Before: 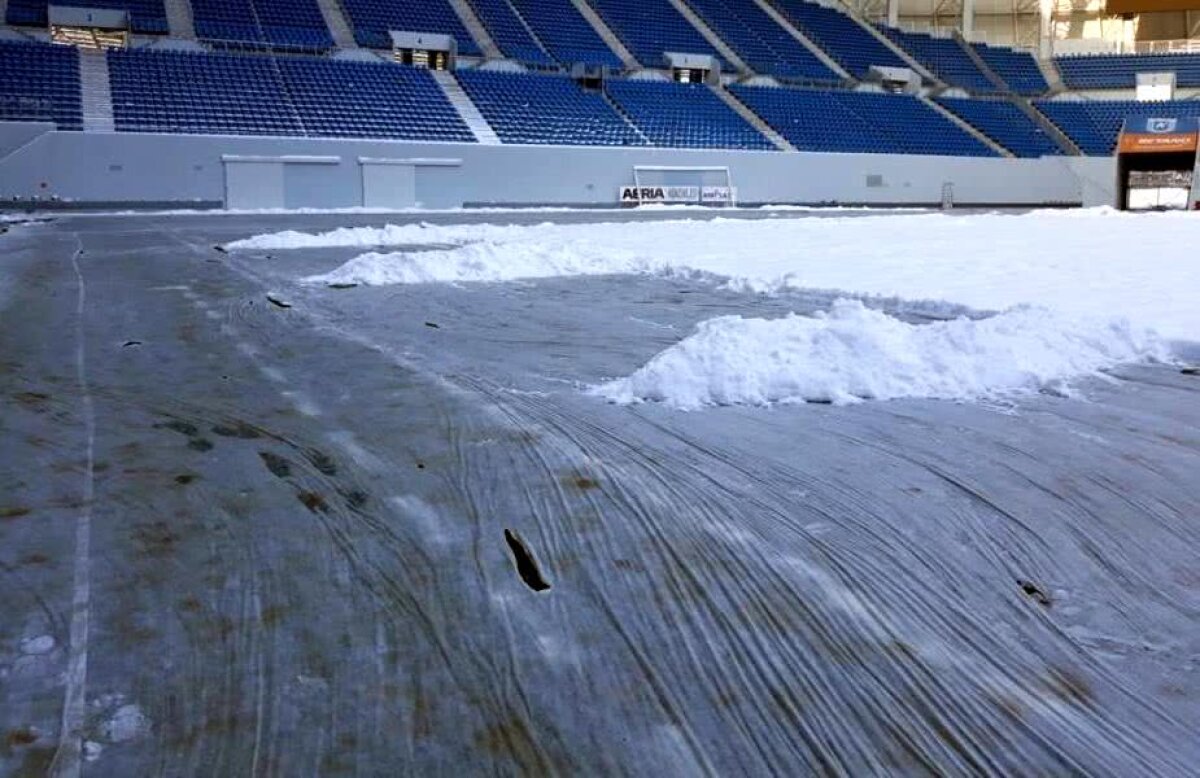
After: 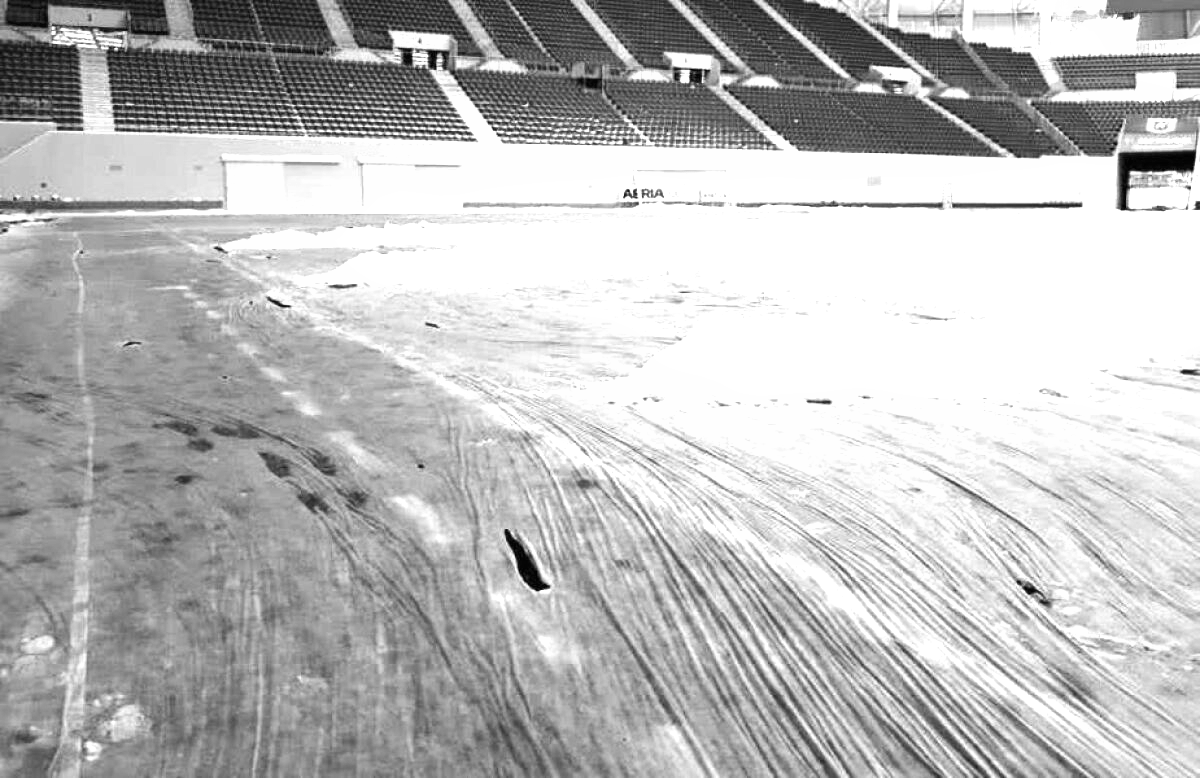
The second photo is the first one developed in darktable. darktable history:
exposure: black level correction 0, exposure 1.9 EV, compensate highlight preservation false
contrast brightness saturation: contrast 0.1, saturation -0.36
shadows and highlights: radius 125.46, shadows 30.51, highlights -30.51, low approximation 0.01, soften with gaussian
monochrome: on, module defaults
